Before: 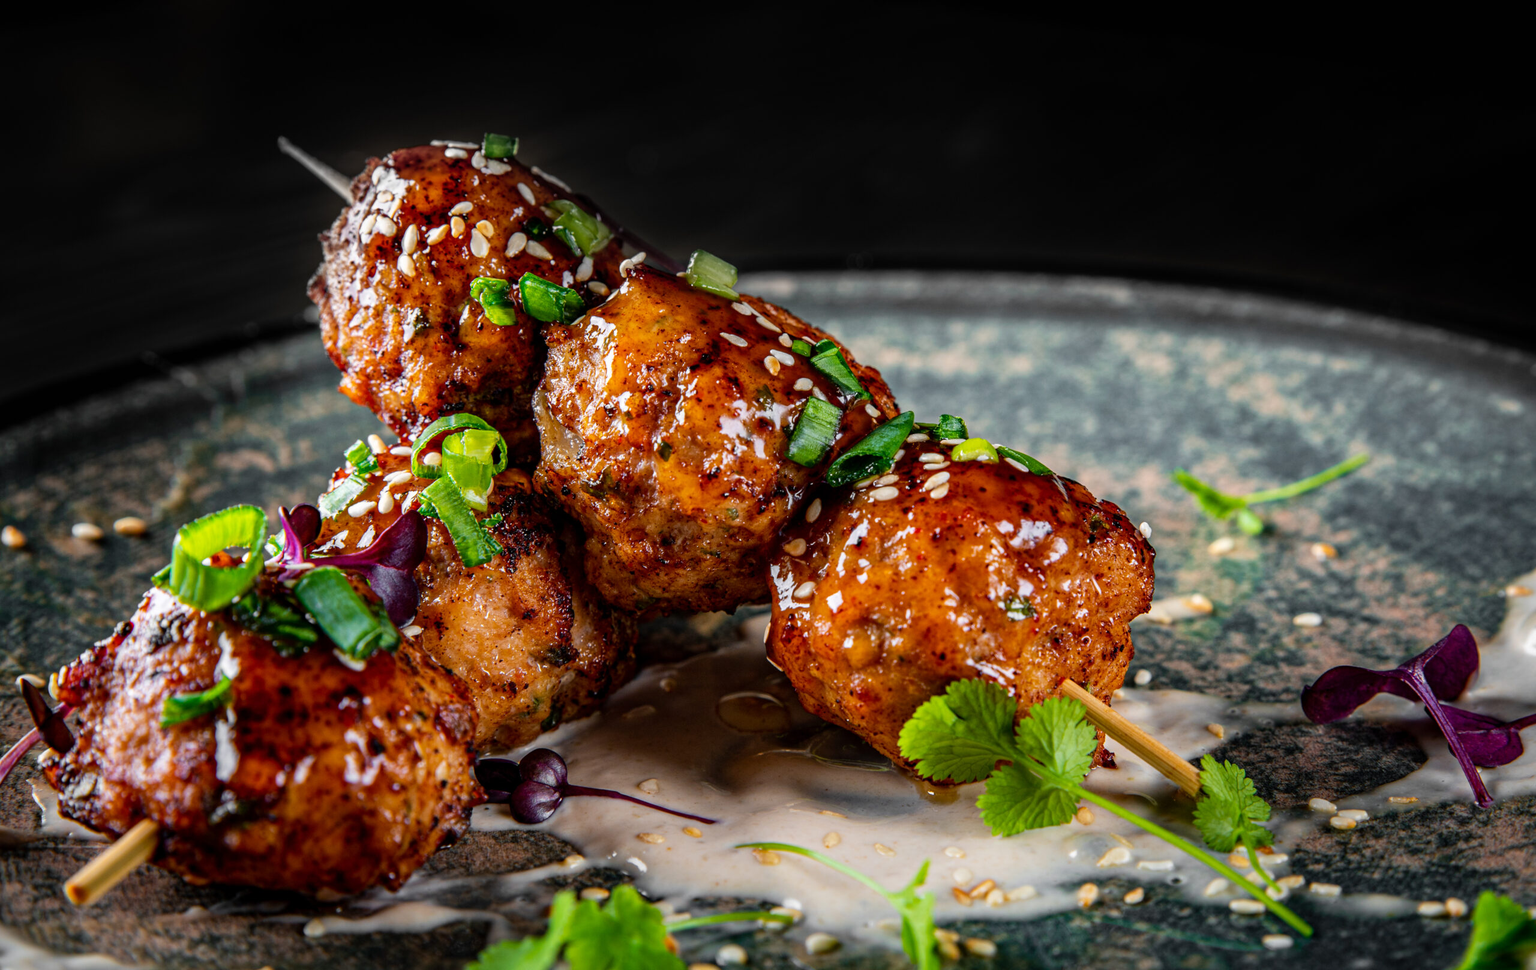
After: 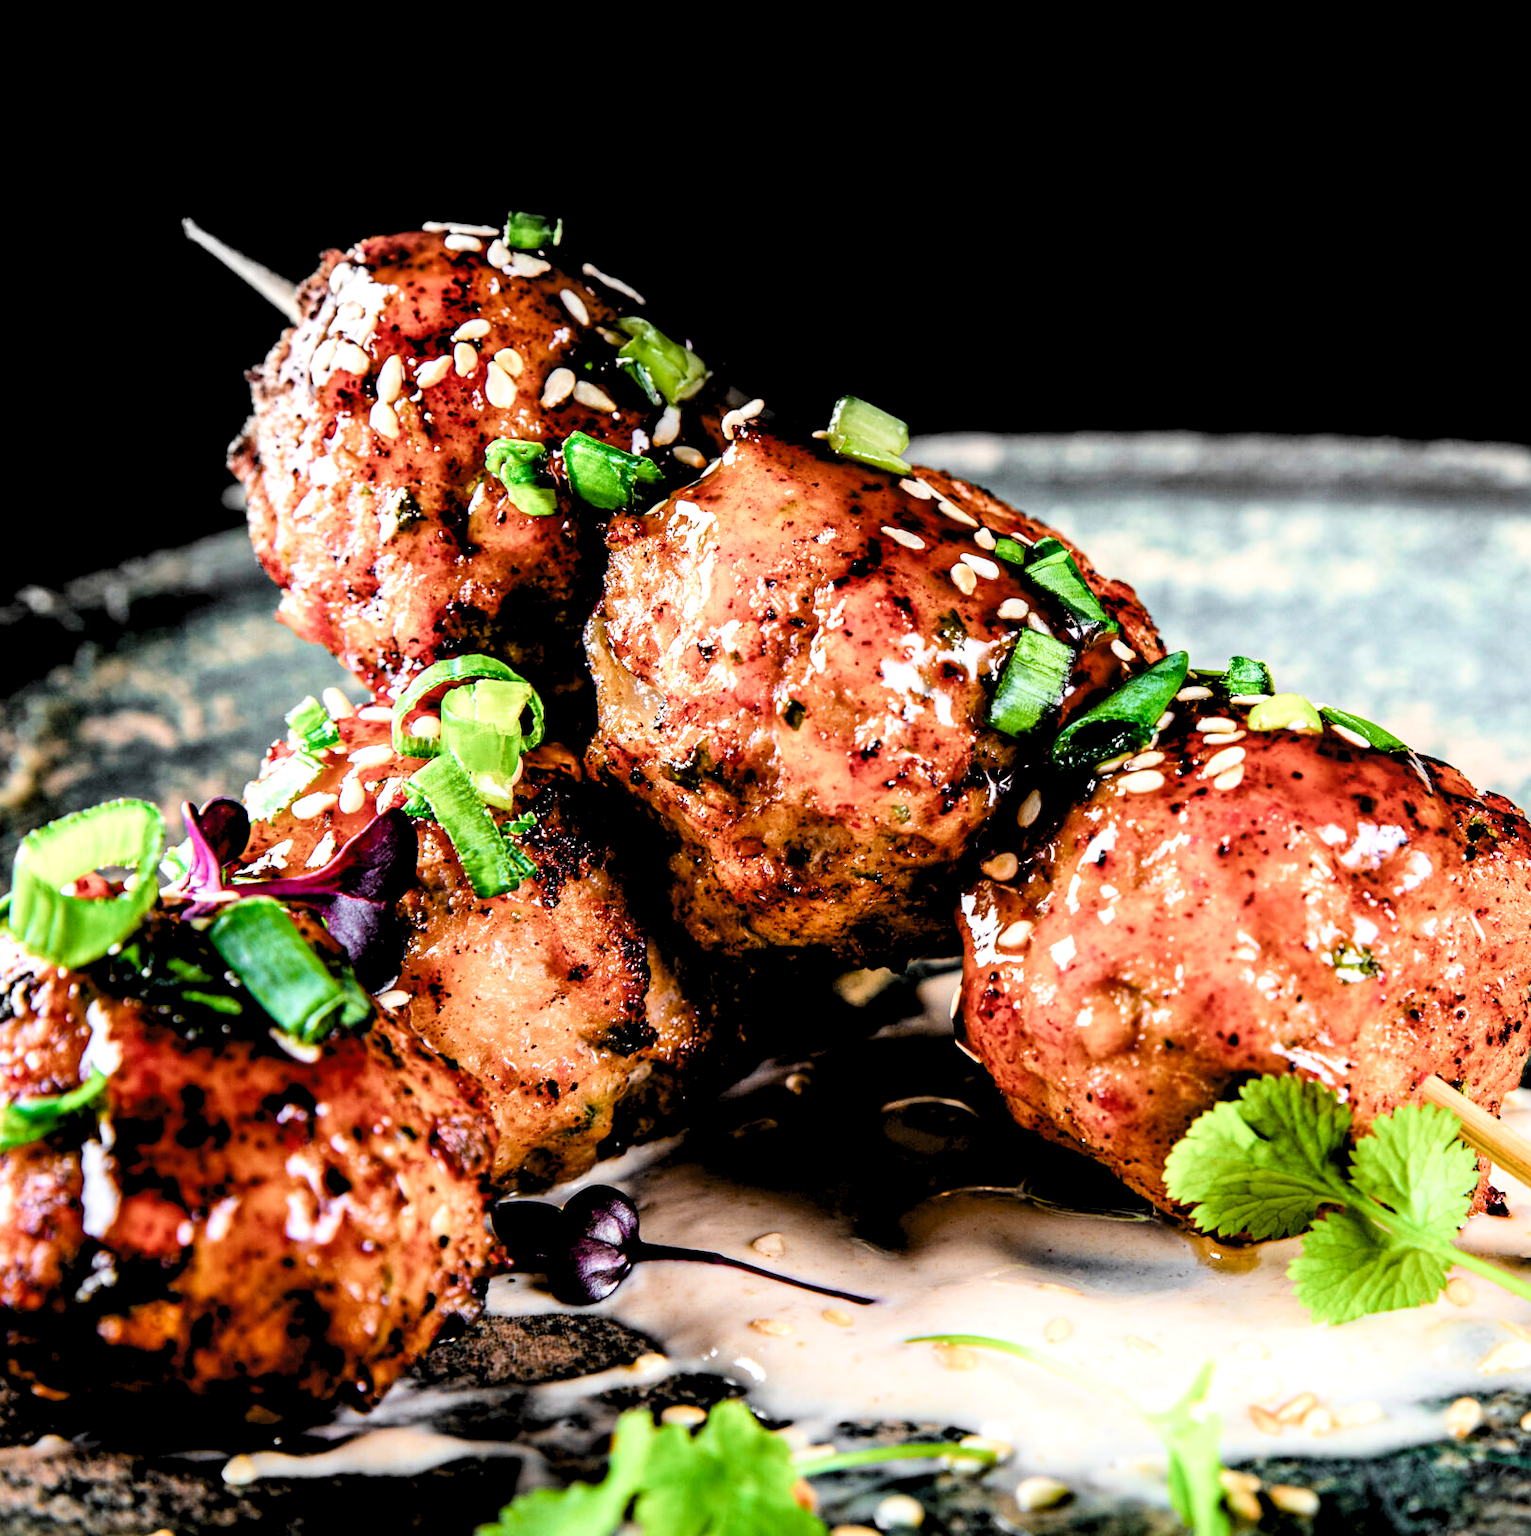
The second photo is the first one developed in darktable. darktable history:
filmic rgb: black relative exposure -7.49 EV, white relative exposure 4.99 EV, hardness 3.35, contrast 1.301, color science v4 (2020)
shadows and highlights: highlights 68.95, highlights color adjustment 74.02%, soften with gaussian
exposure: black level correction 0.011, exposure 1.083 EV, compensate highlight preservation false
crop: left 10.684%, right 26.372%
levels: levels [0.062, 0.494, 0.925]
